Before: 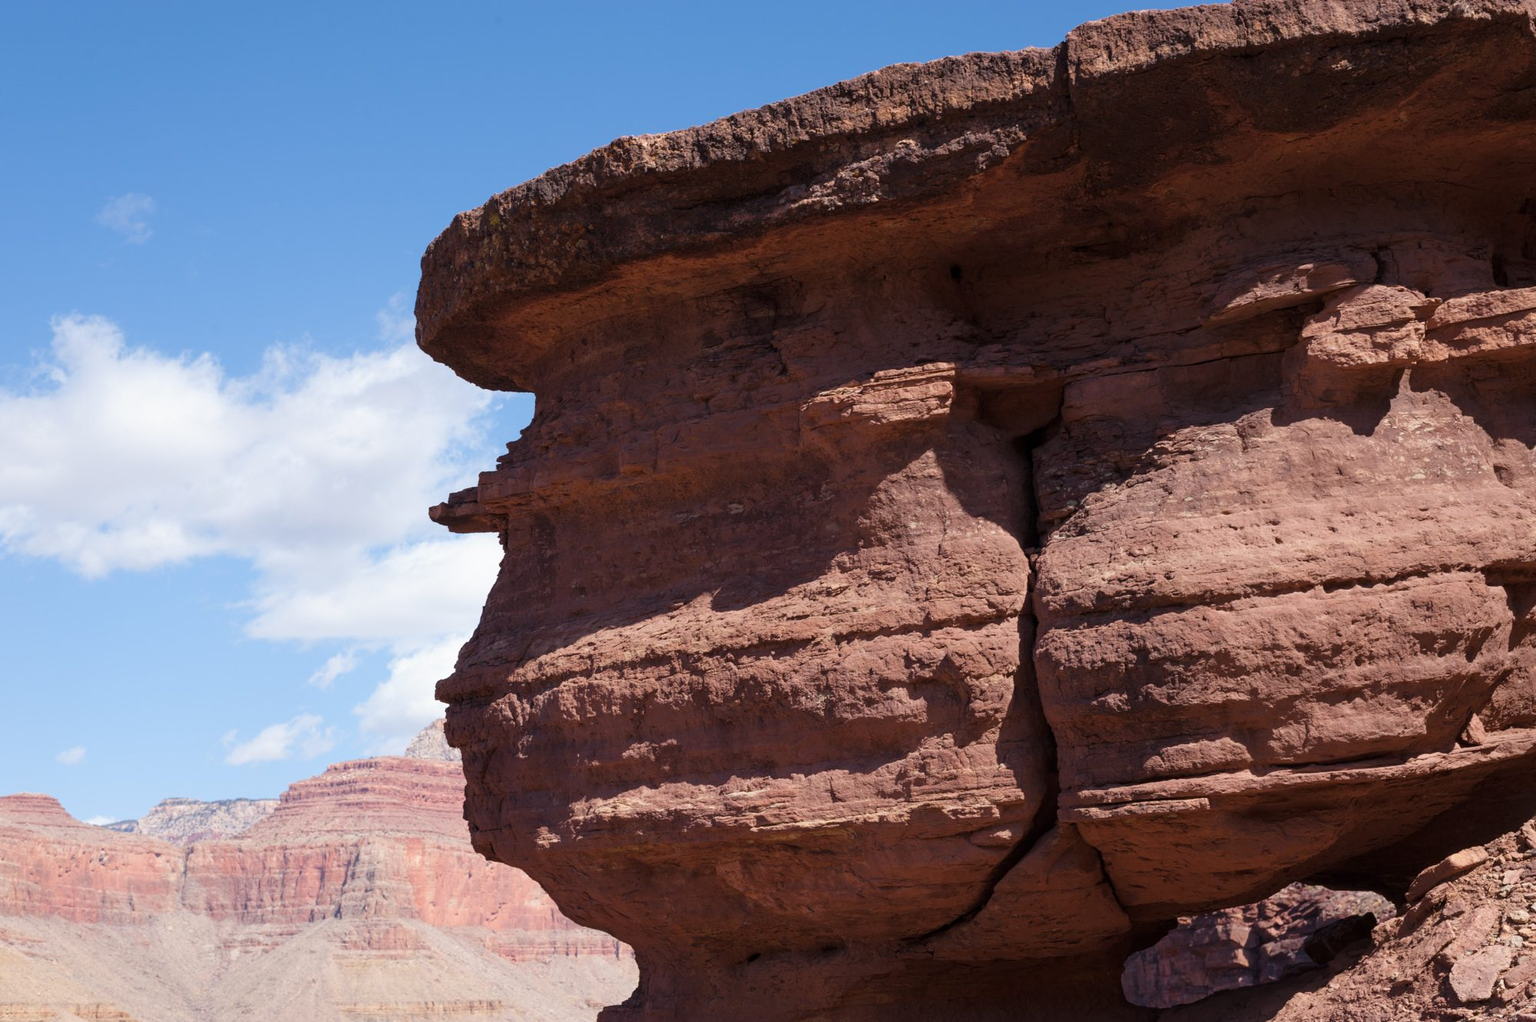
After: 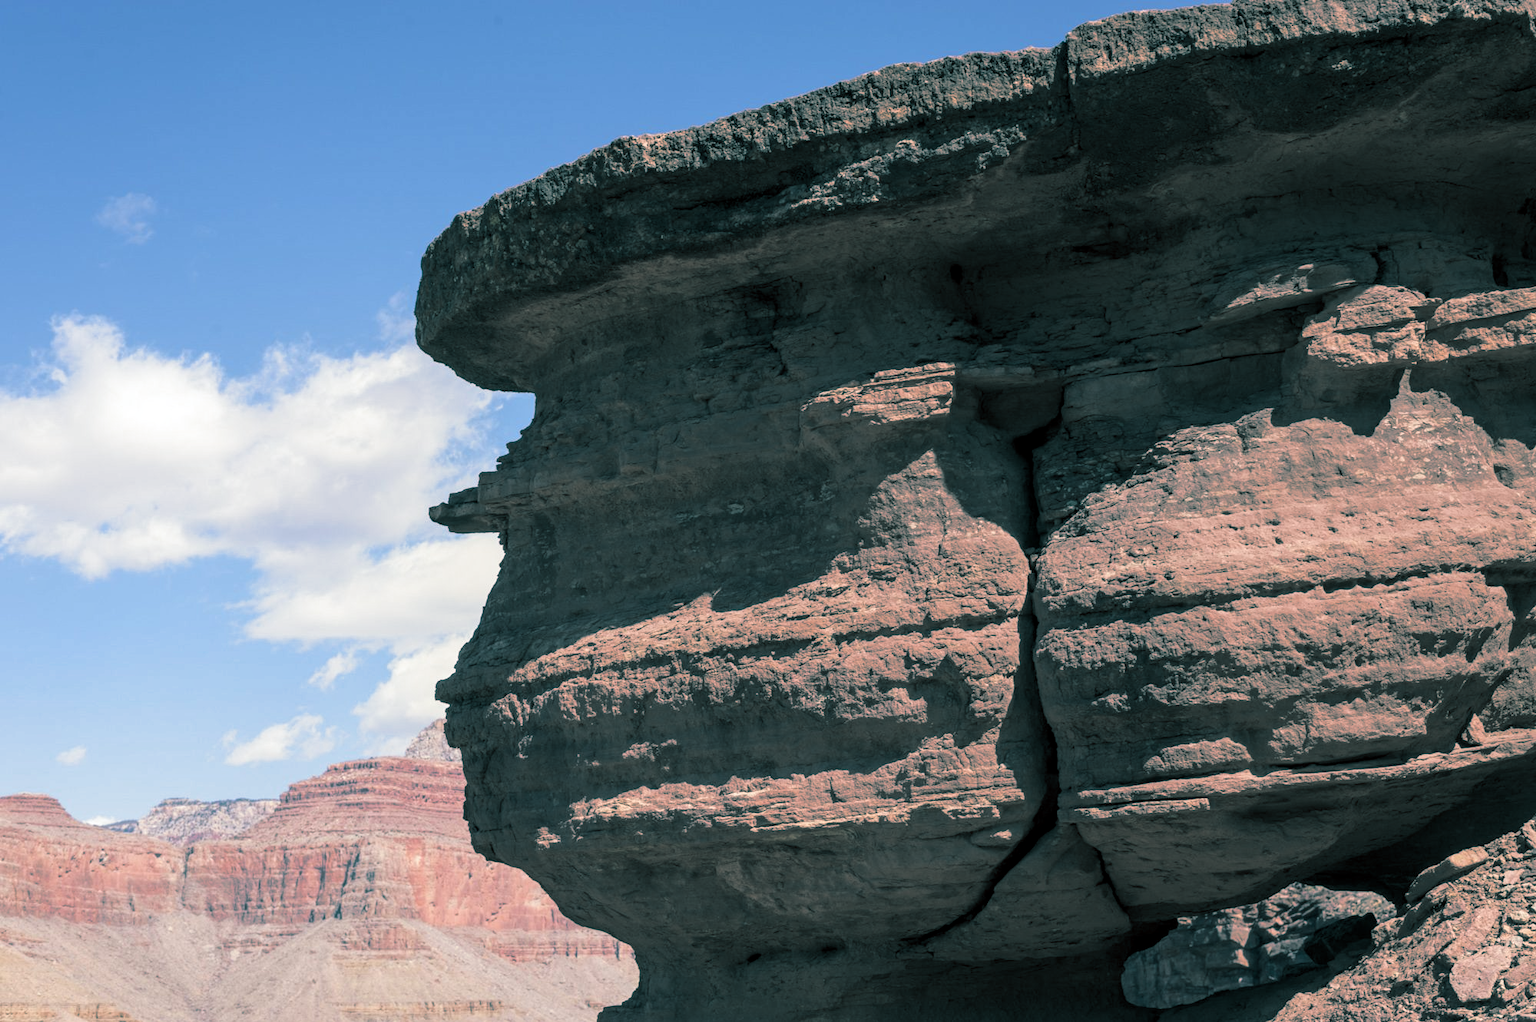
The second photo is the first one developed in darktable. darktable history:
split-toning: shadows › hue 186.43°, highlights › hue 49.29°, compress 30.29%
local contrast: on, module defaults
